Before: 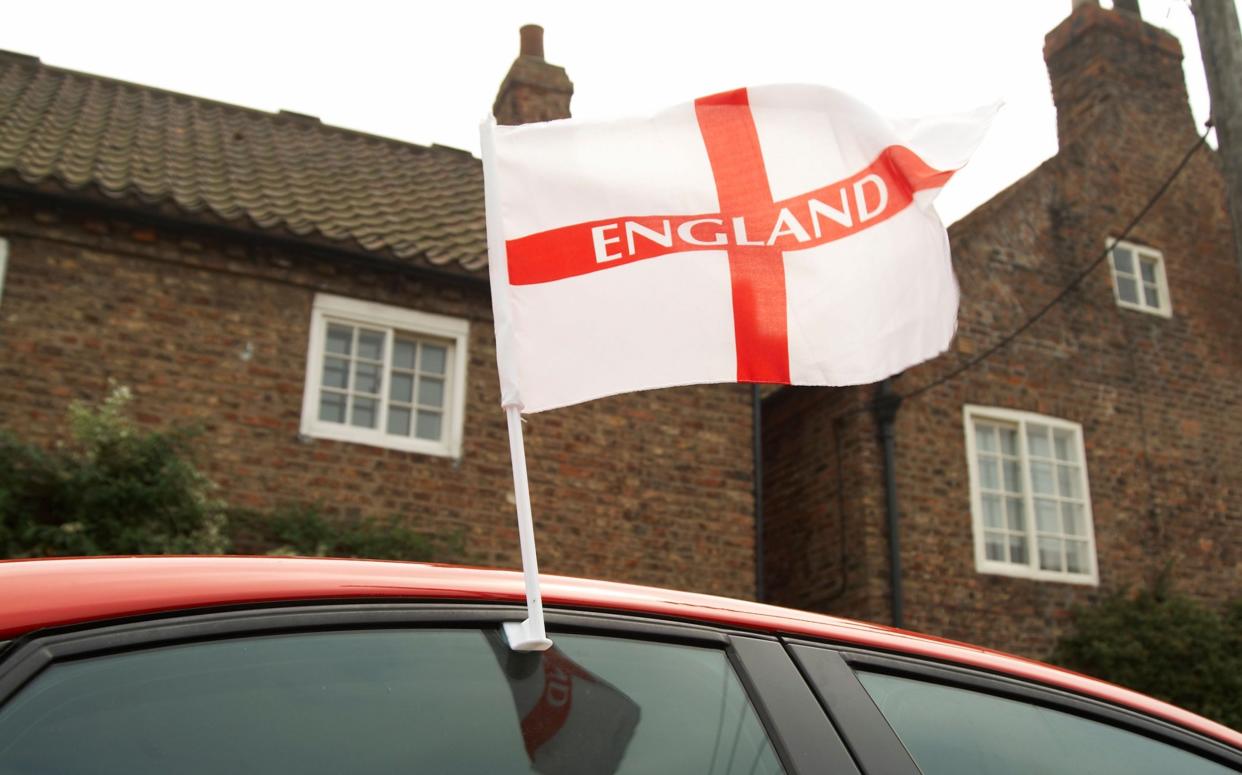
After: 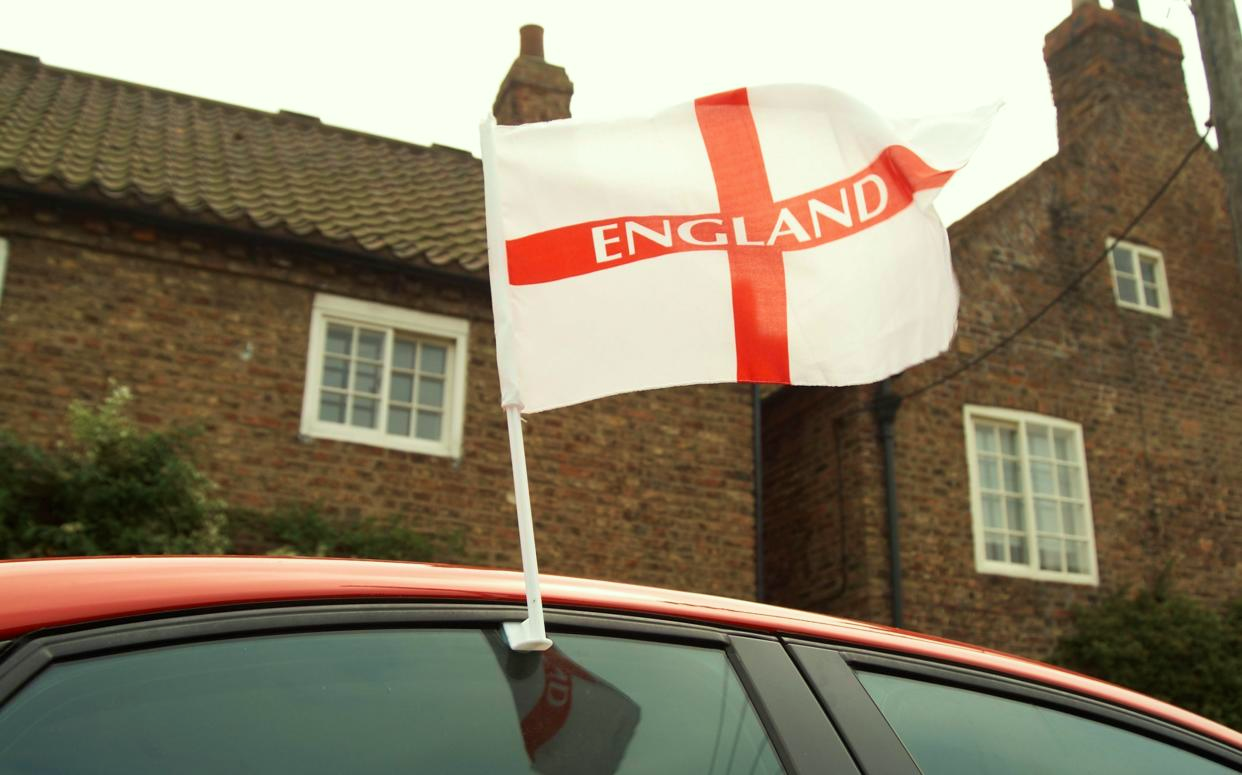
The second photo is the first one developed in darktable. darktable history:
color correction: highlights a* -4.49, highlights b* 6.35
velvia: on, module defaults
